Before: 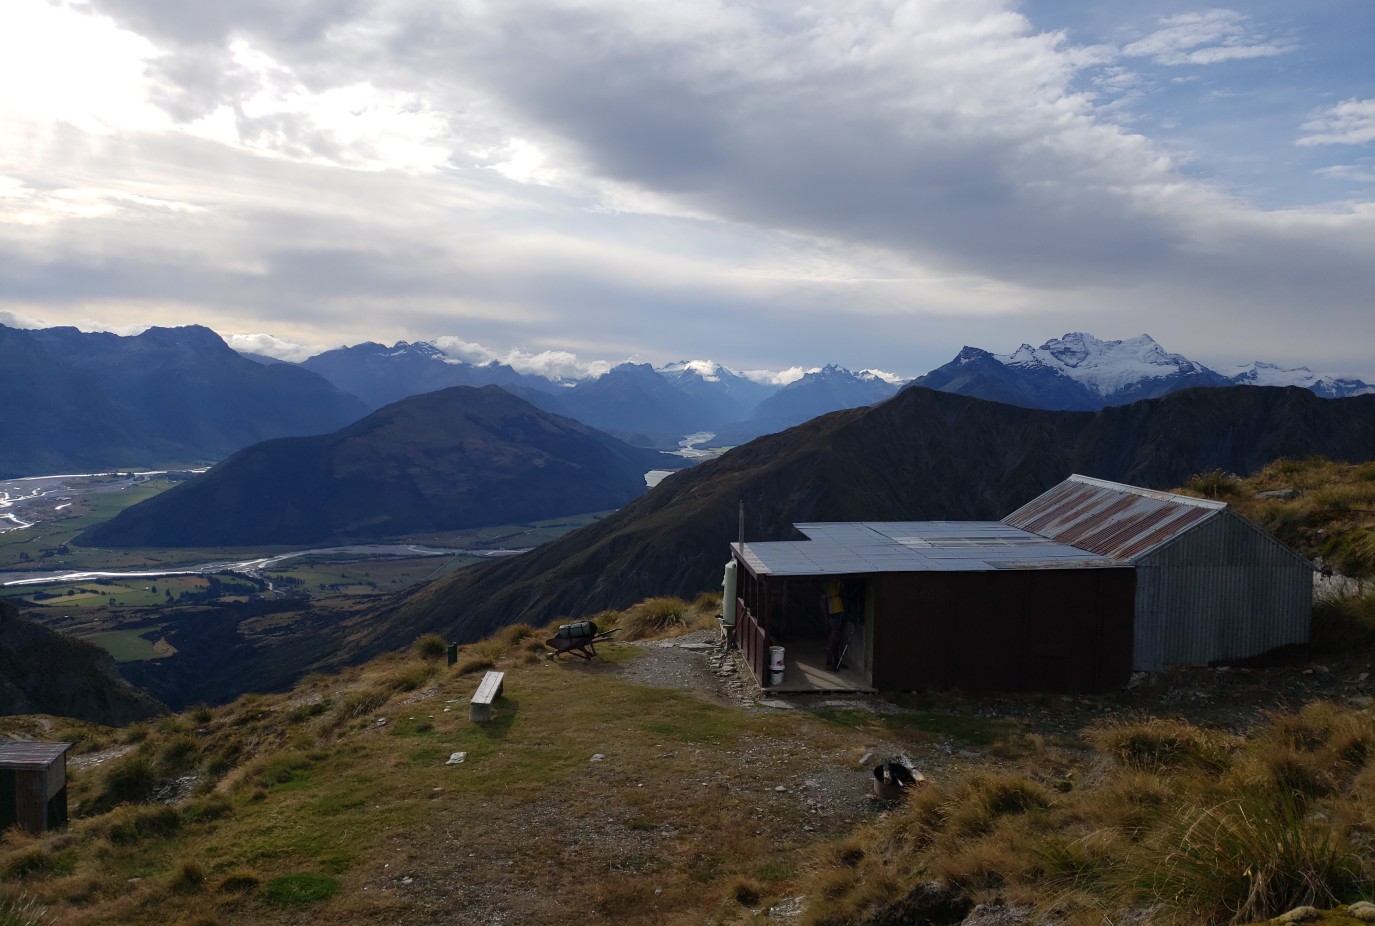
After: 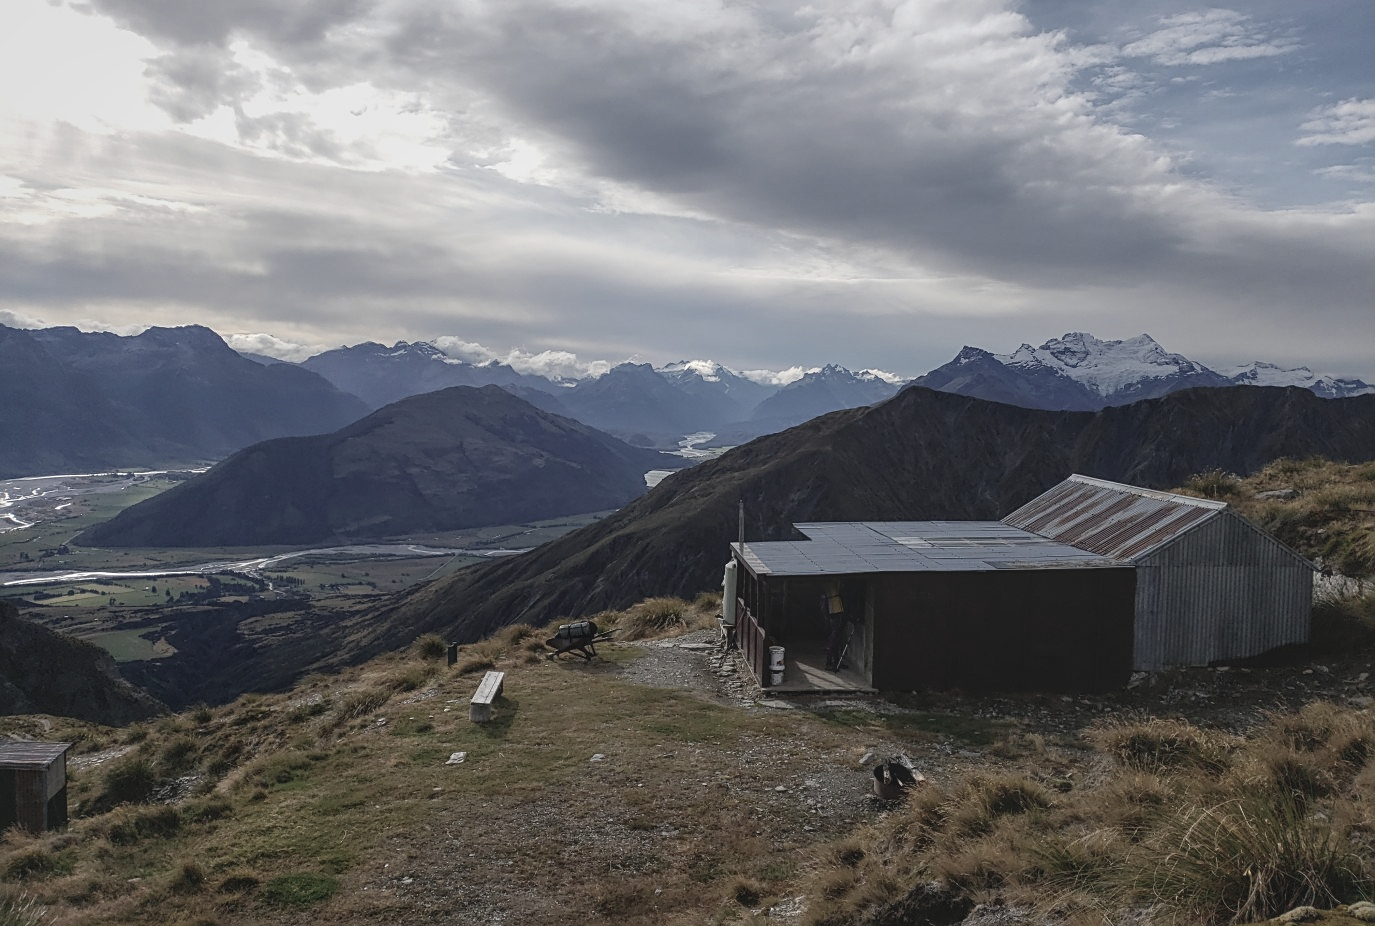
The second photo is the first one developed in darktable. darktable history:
sharpen: on, module defaults
contrast brightness saturation: contrast -0.26, saturation -0.43
local contrast: highlights 100%, shadows 100%, detail 200%, midtone range 0.2
